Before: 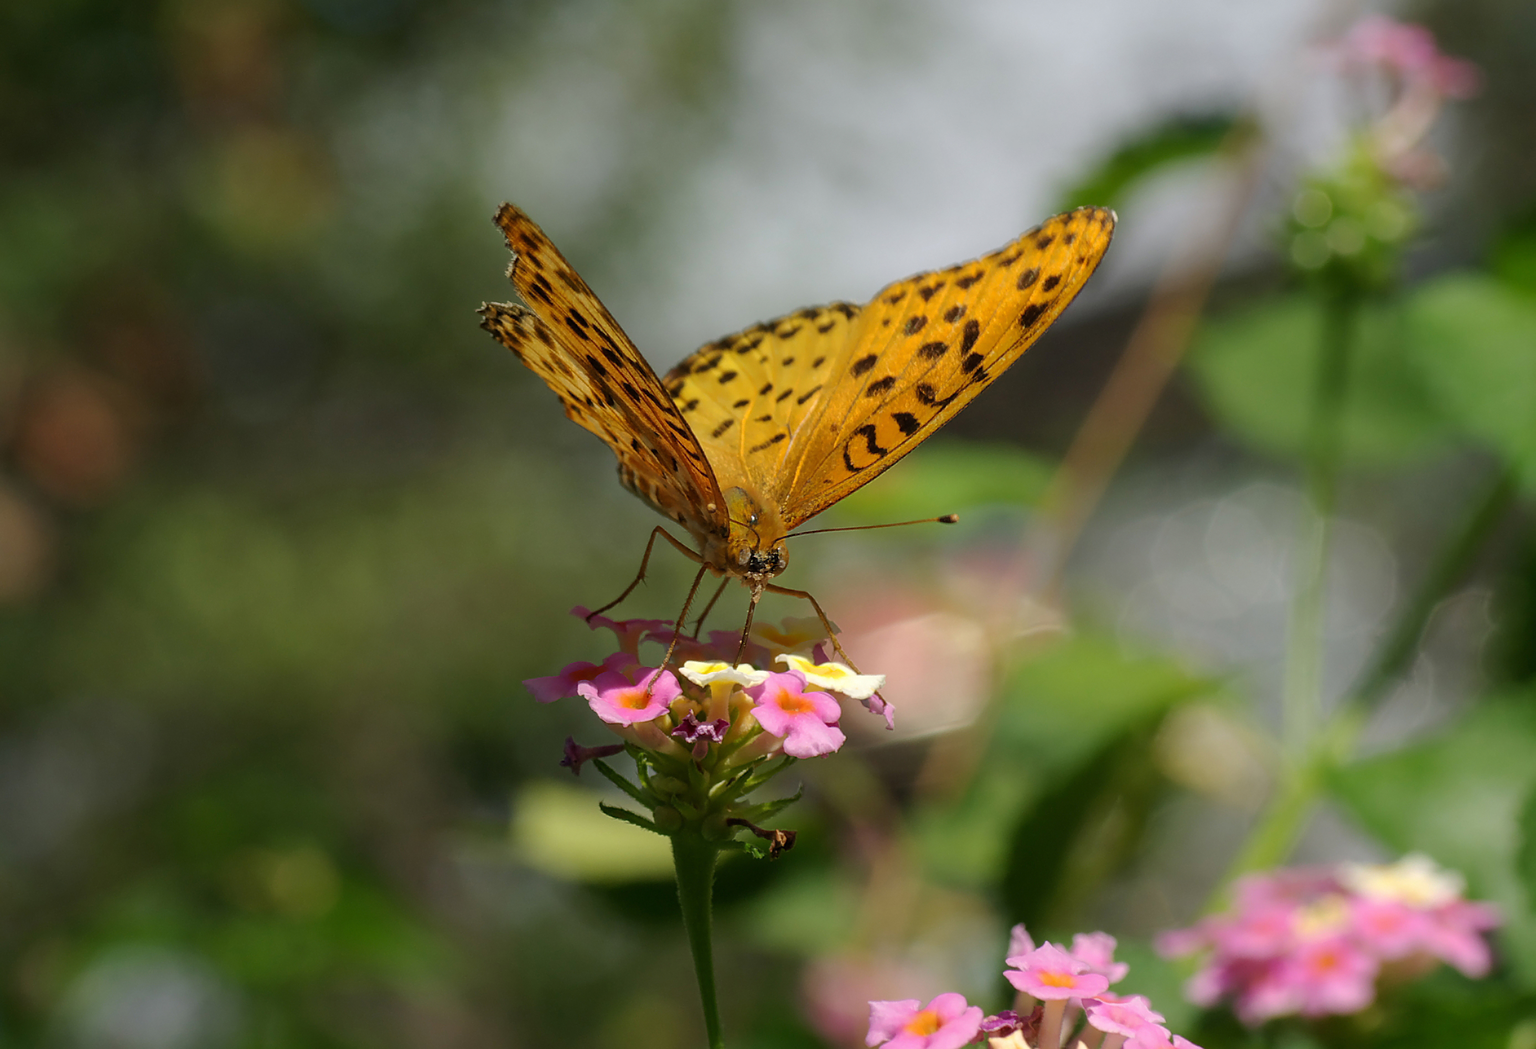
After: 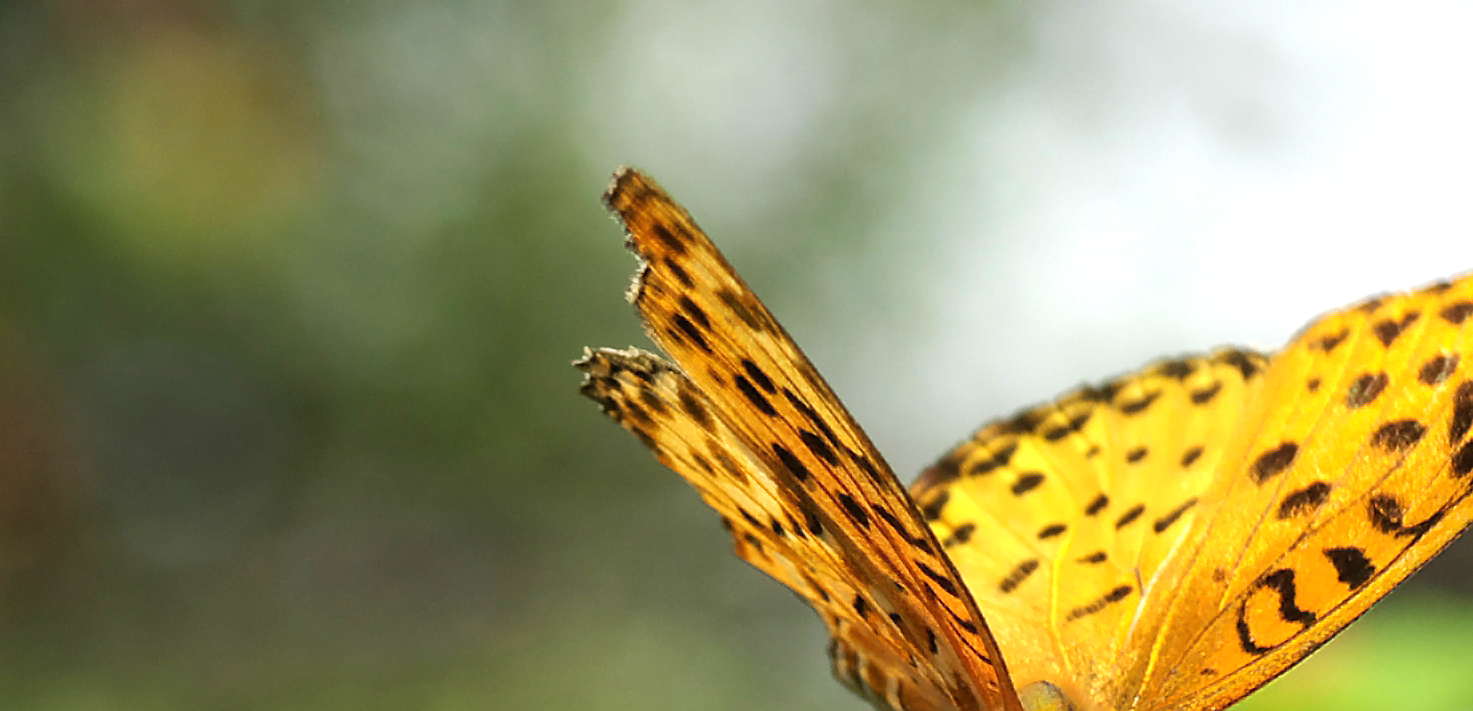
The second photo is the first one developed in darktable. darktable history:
crop: left 10.352%, top 10.488%, right 36.536%, bottom 51.971%
exposure: exposure 1.138 EV, compensate exposure bias true, compensate highlight preservation false
